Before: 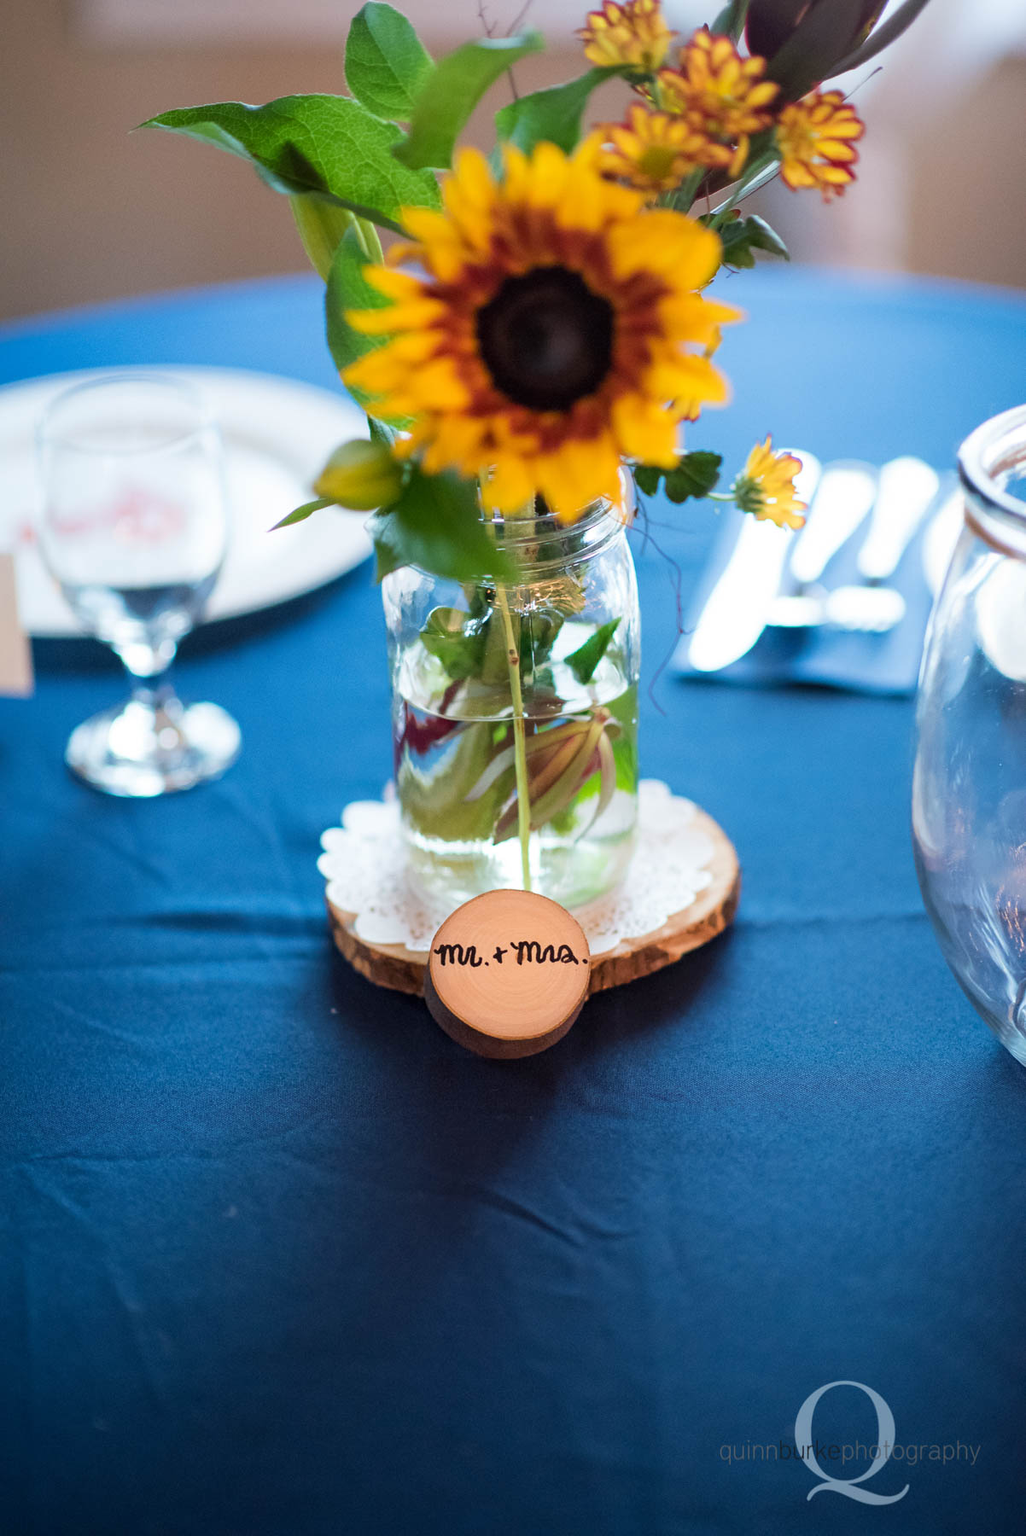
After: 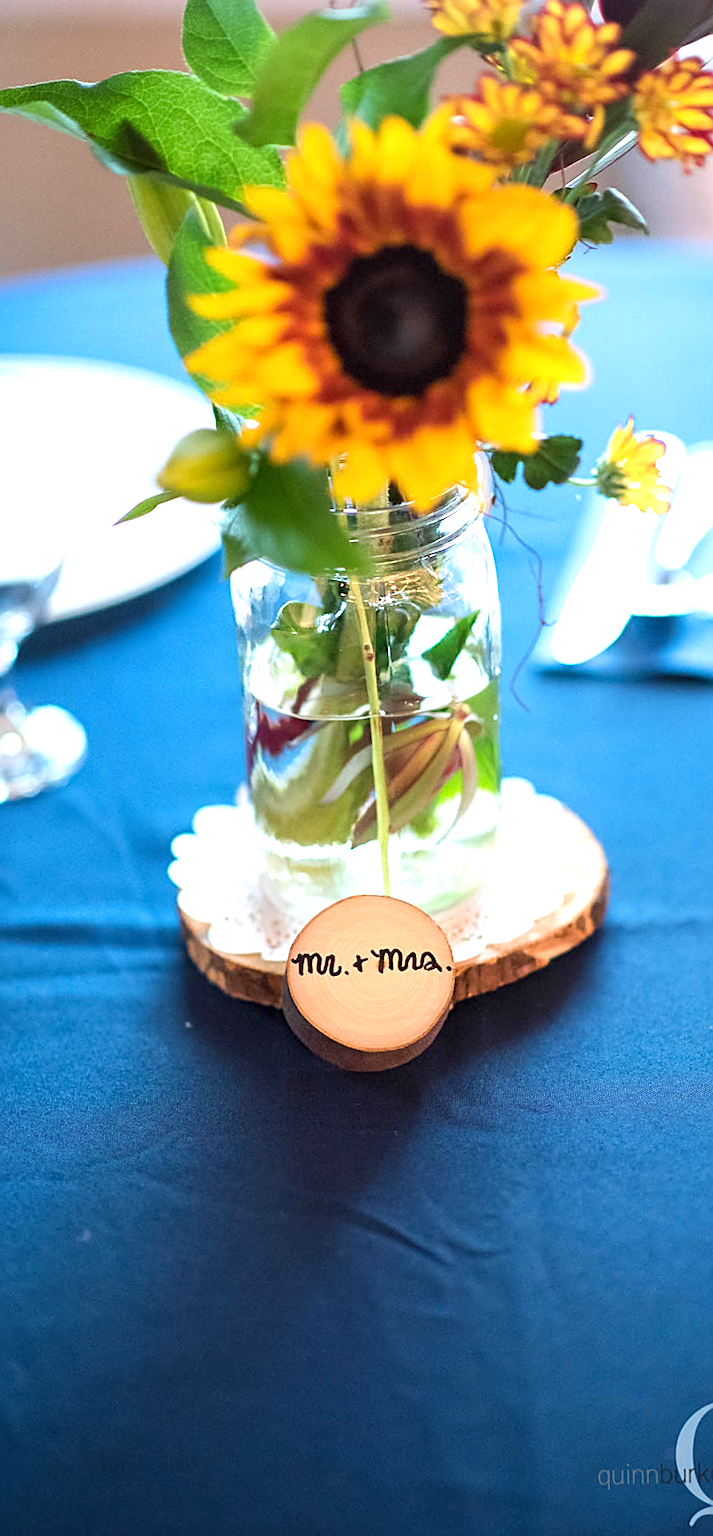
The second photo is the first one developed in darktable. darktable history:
sharpen: on, module defaults
rotate and perspective: rotation -1°, crop left 0.011, crop right 0.989, crop top 0.025, crop bottom 0.975
exposure: black level correction 0, exposure 0.7 EV, compensate exposure bias true, compensate highlight preservation false
crop and rotate: left 15.446%, right 17.836%
local contrast: mode bilateral grid, contrast 15, coarseness 36, detail 105%, midtone range 0.2
